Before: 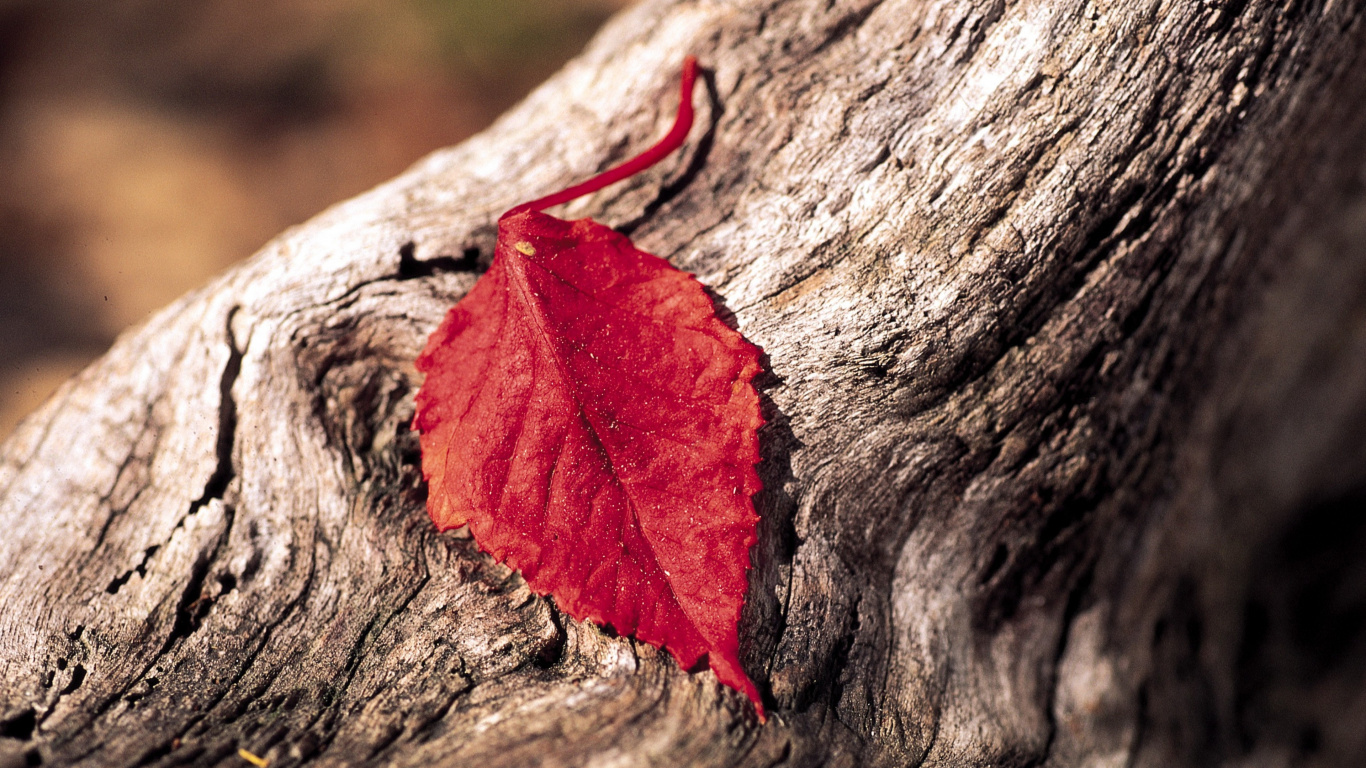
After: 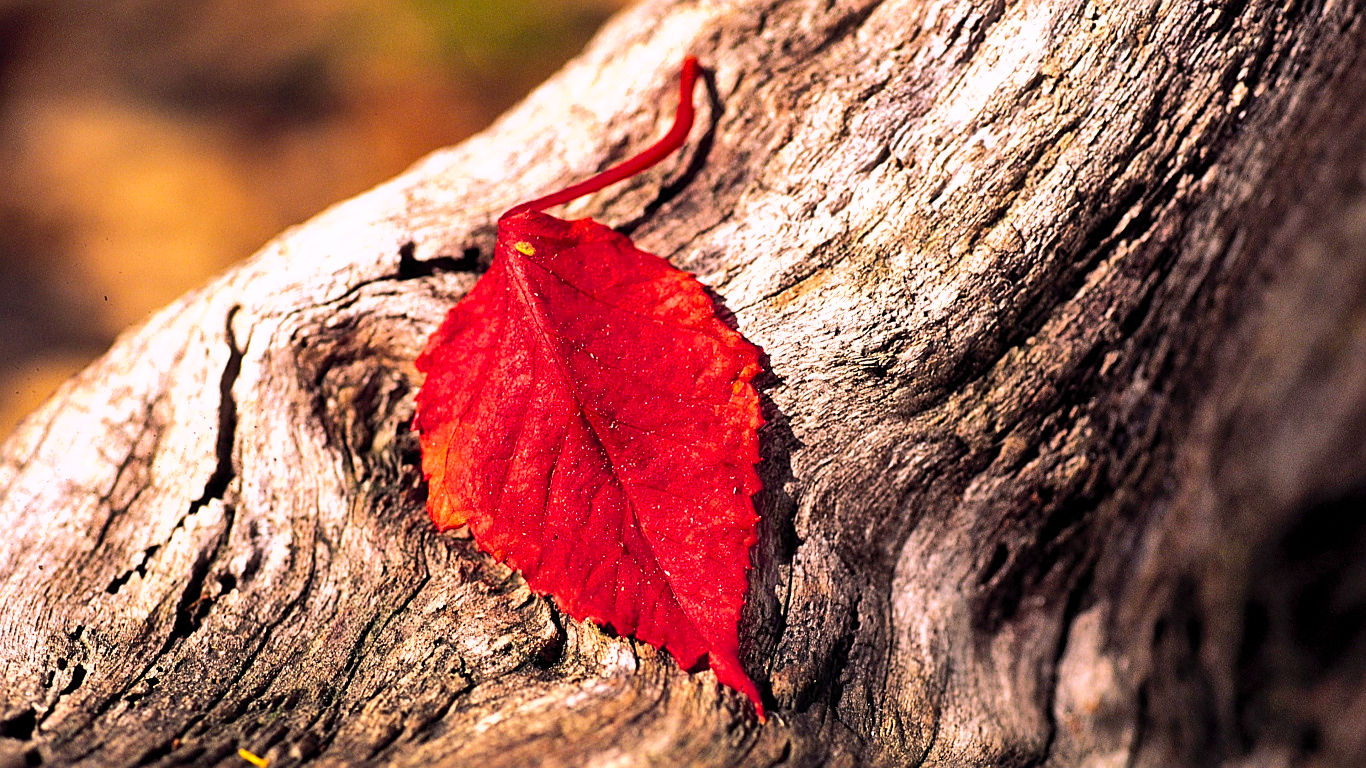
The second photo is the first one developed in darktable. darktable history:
color balance rgb: highlights gain › chroma 1.478%, highlights gain › hue 309.86°, linear chroma grading › global chroma 14.587%, perceptual saturation grading › global saturation 19.679%, perceptual brilliance grading › mid-tones 9.088%, perceptual brilliance grading › shadows 14.988%, global vibrance 25.096%, contrast 9.782%
shadows and highlights: soften with gaussian
sharpen: on, module defaults
exposure: exposure 0.201 EV, compensate highlight preservation false
